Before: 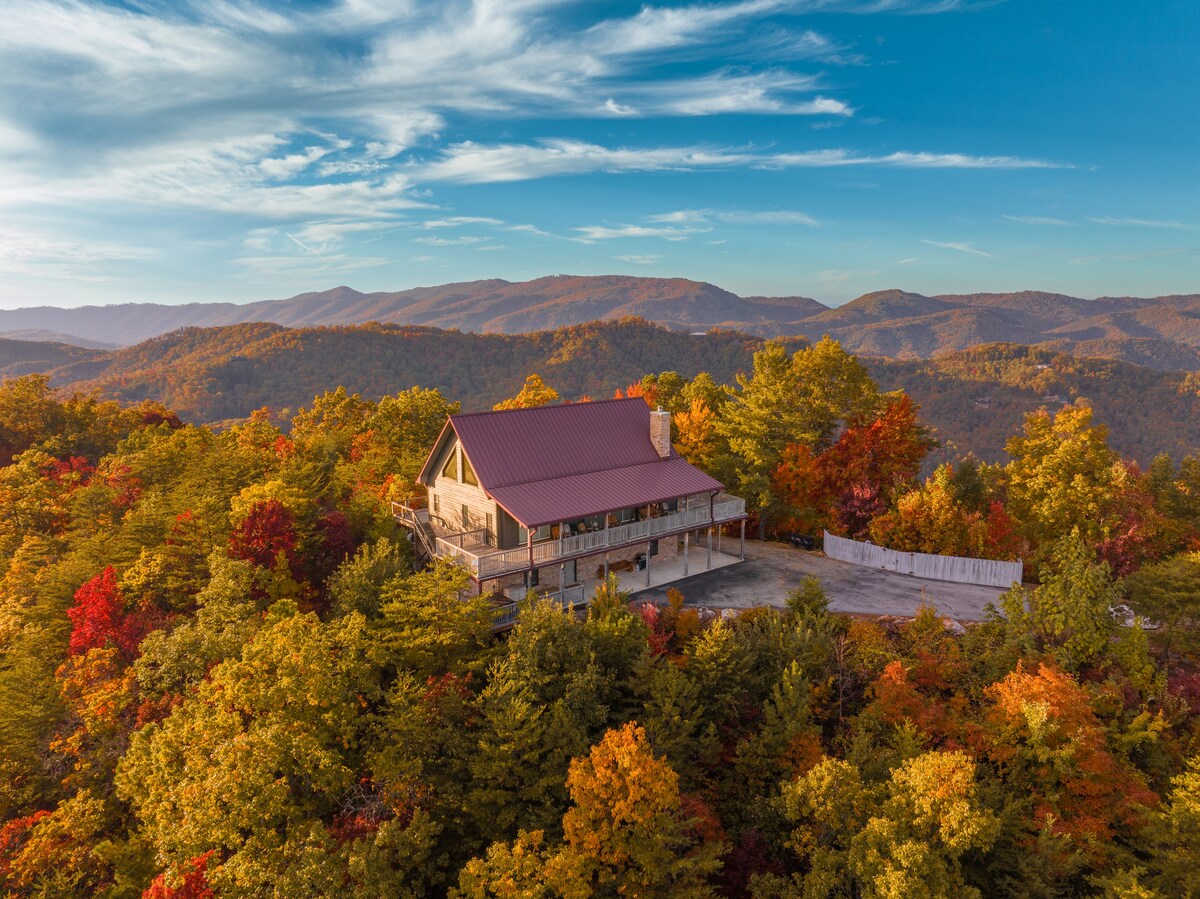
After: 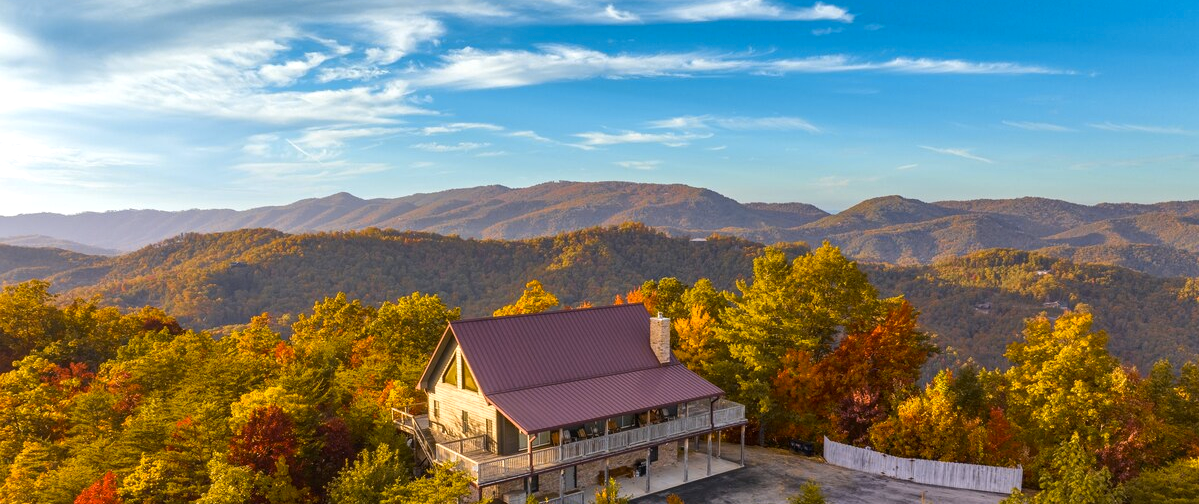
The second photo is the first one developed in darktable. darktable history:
tone equalizer: -8 EV -0.417 EV, -7 EV -0.389 EV, -6 EV -0.333 EV, -5 EV -0.222 EV, -3 EV 0.222 EV, -2 EV 0.333 EV, -1 EV 0.389 EV, +0 EV 0.417 EV, edges refinement/feathering 500, mask exposure compensation -1.57 EV, preserve details no
color contrast: green-magenta contrast 0.85, blue-yellow contrast 1.25, unbound 0
crop and rotate: top 10.605%, bottom 33.274%
exposure: black level correction 0.001, exposure 0.014 EV, compensate highlight preservation false
